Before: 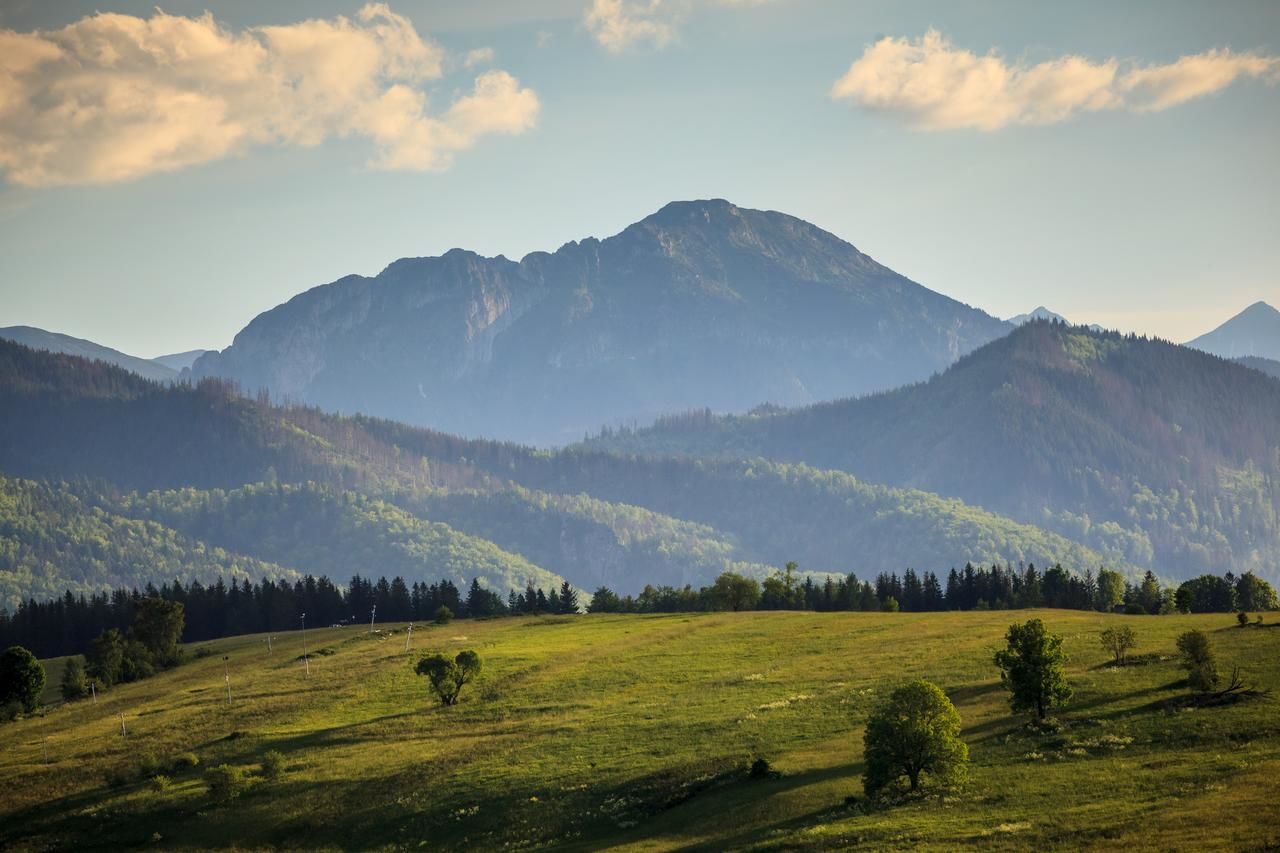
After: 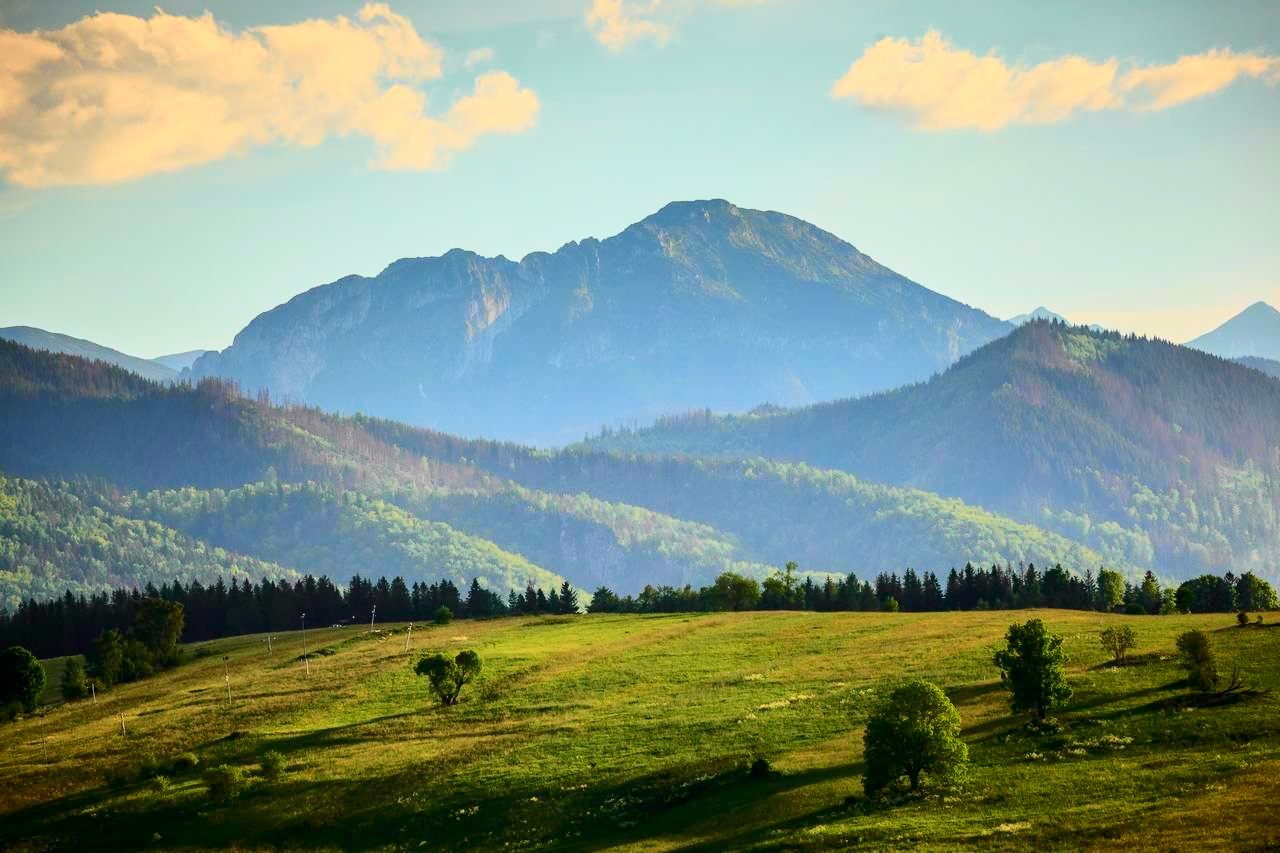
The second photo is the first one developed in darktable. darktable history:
tone curve: curves: ch0 [(0, 0.003) (0.044, 0.025) (0.12, 0.089) (0.197, 0.168) (0.281, 0.273) (0.468, 0.548) (0.583, 0.691) (0.701, 0.815) (0.86, 0.922) (1, 0.982)]; ch1 [(0, 0) (0.232, 0.214) (0.404, 0.376) (0.461, 0.425) (0.493, 0.481) (0.501, 0.5) (0.517, 0.524) (0.55, 0.585) (0.598, 0.651) (0.671, 0.735) (0.796, 0.85) (1, 1)]; ch2 [(0, 0) (0.249, 0.216) (0.357, 0.317) (0.448, 0.432) (0.478, 0.492) (0.498, 0.499) (0.517, 0.527) (0.537, 0.564) (0.569, 0.617) (0.61, 0.659) (0.706, 0.75) (0.808, 0.809) (0.991, 0.968)], color space Lab, independent channels, preserve colors none
